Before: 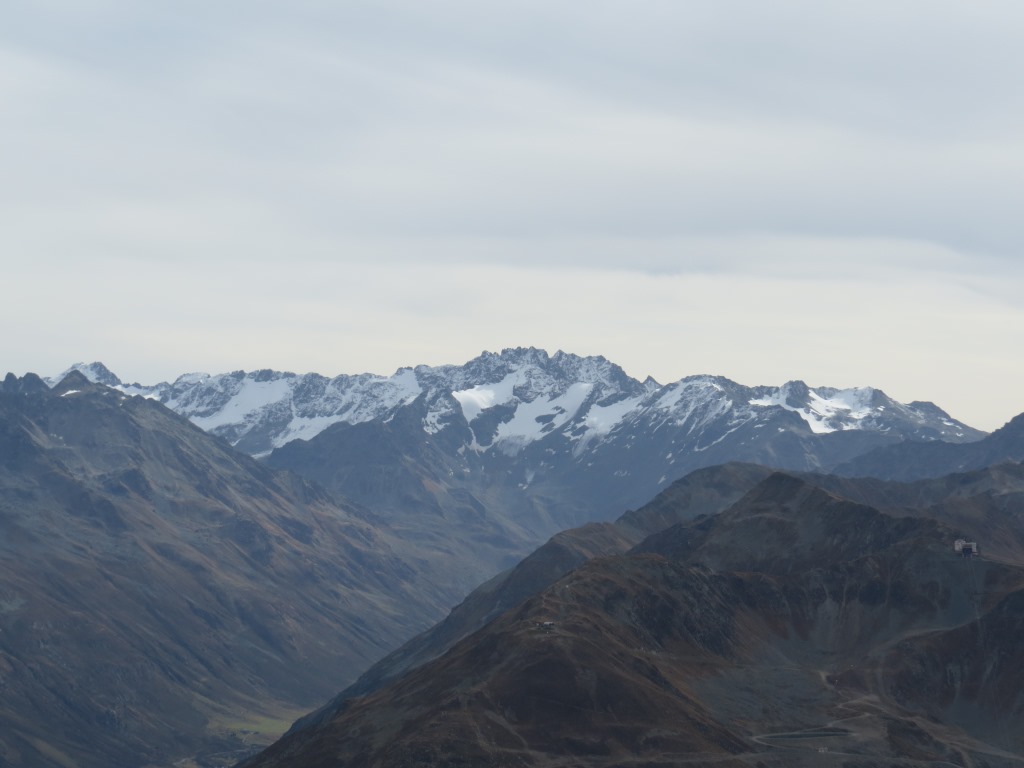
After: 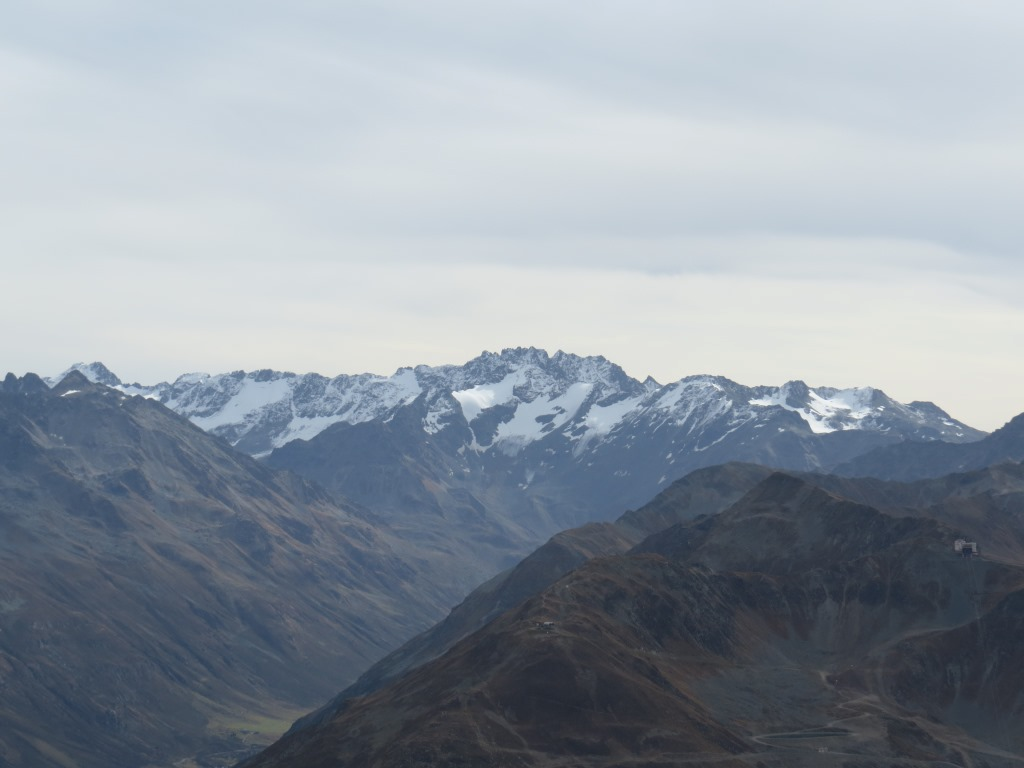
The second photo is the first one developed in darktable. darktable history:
exposure: black level correction -0.001, exposure 0.079 EV, compensate exposure bias true, compensate highlight preservation false
